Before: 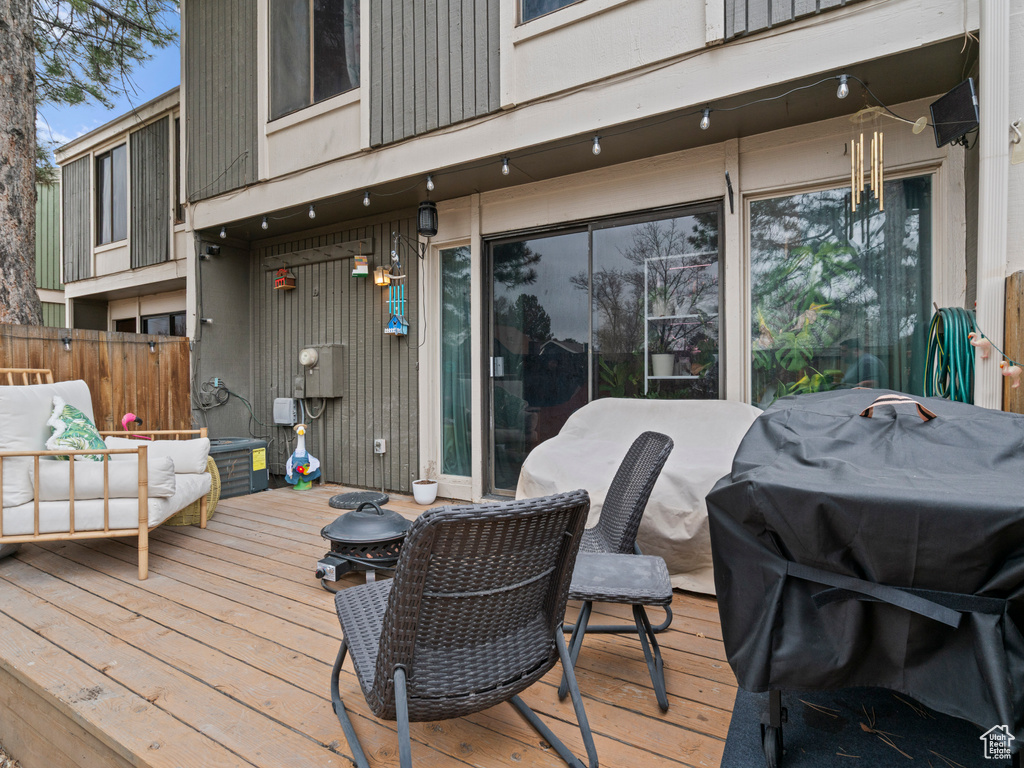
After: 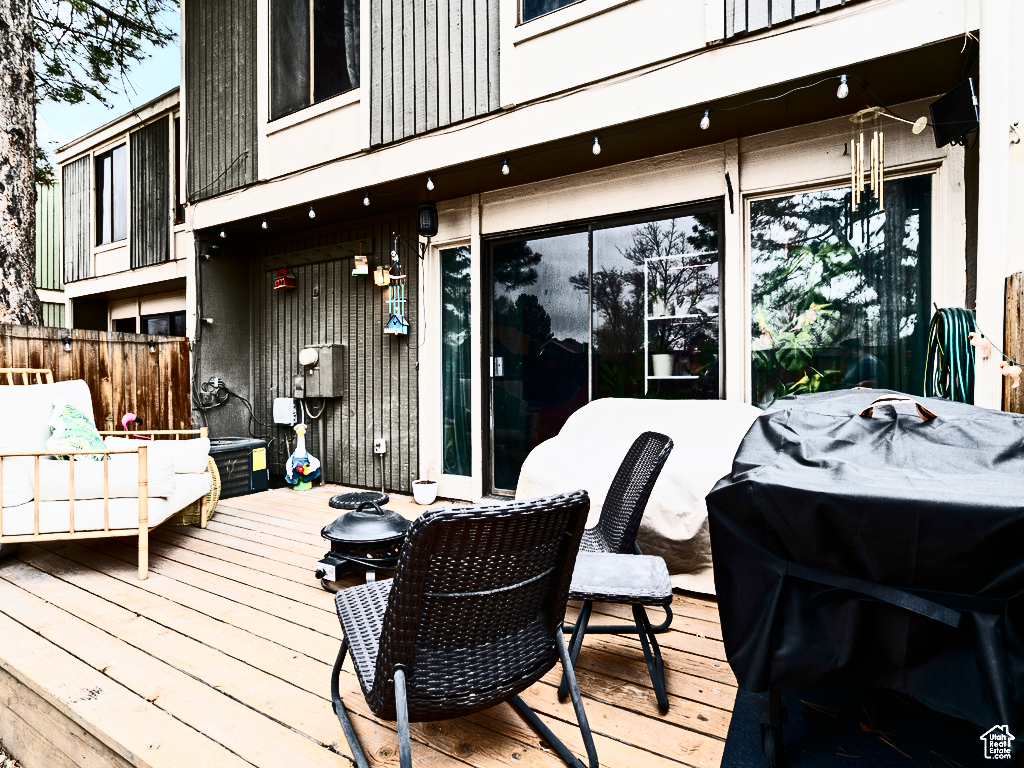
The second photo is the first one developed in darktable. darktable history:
contrast brightness saturation: contrast 0.93, brightness 0.2
sigmoid: skew -0.2, preserve hue 0%, red attenuation 0.1, red rotation 0.035, green attenuation 0.1, green rotation -0.017, blue attenuation 0.15, blue rotation -0.052, base primaries Rec2020
